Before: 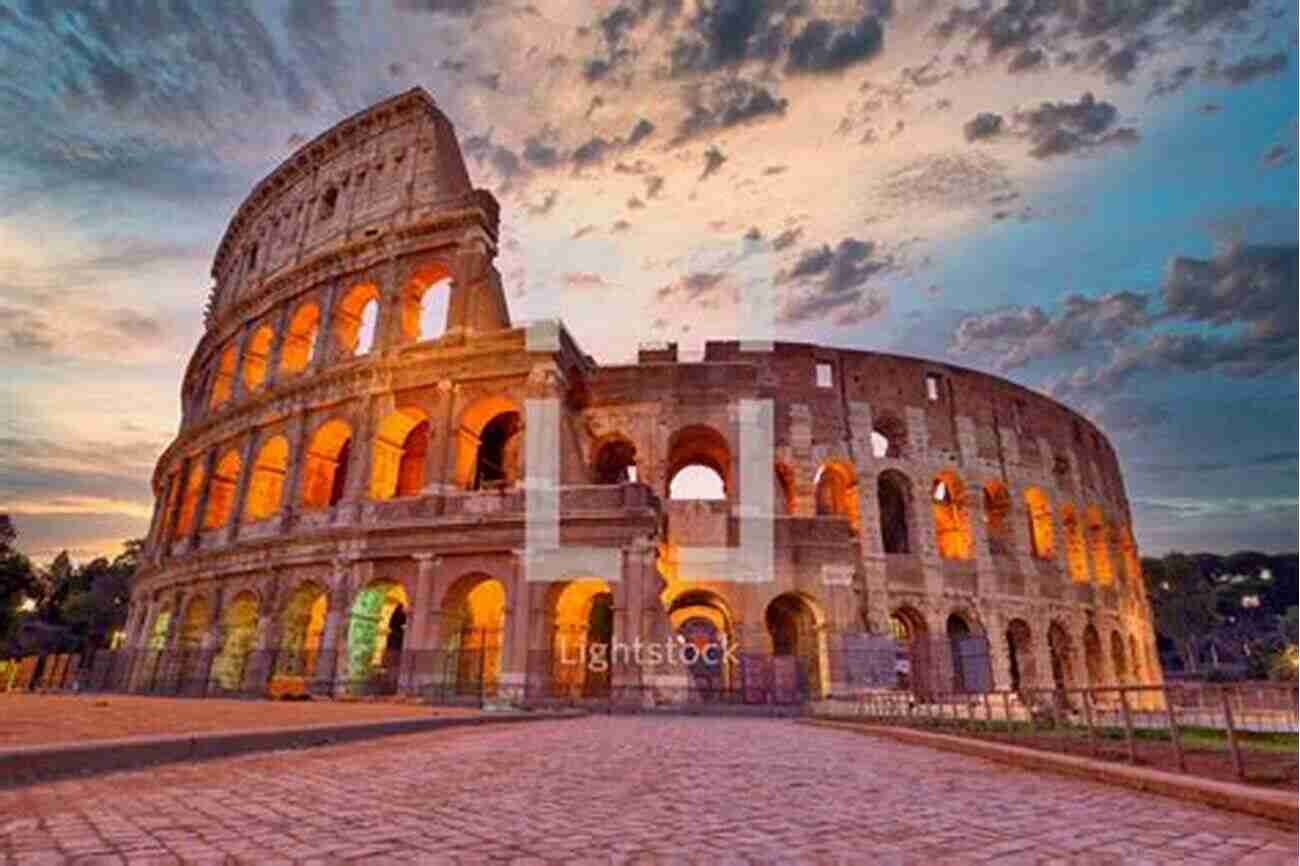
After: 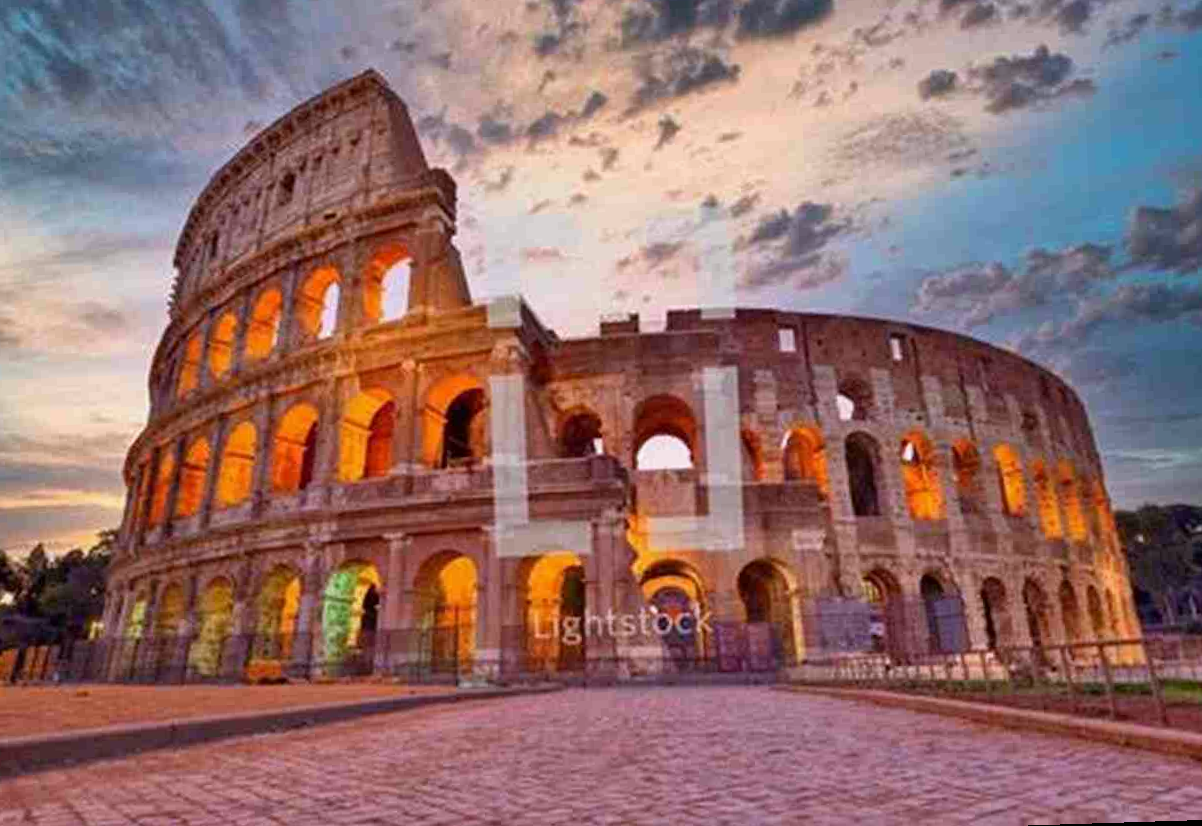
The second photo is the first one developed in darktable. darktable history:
white balance: red 0.983, blue 1.036
crop: left 3.305%, top 6.436%, right 6.389%, bottom 3.258%
rotate and perspective: rotation -2.22°, lens shift (horizontal) -0.022, automatic cropping off
